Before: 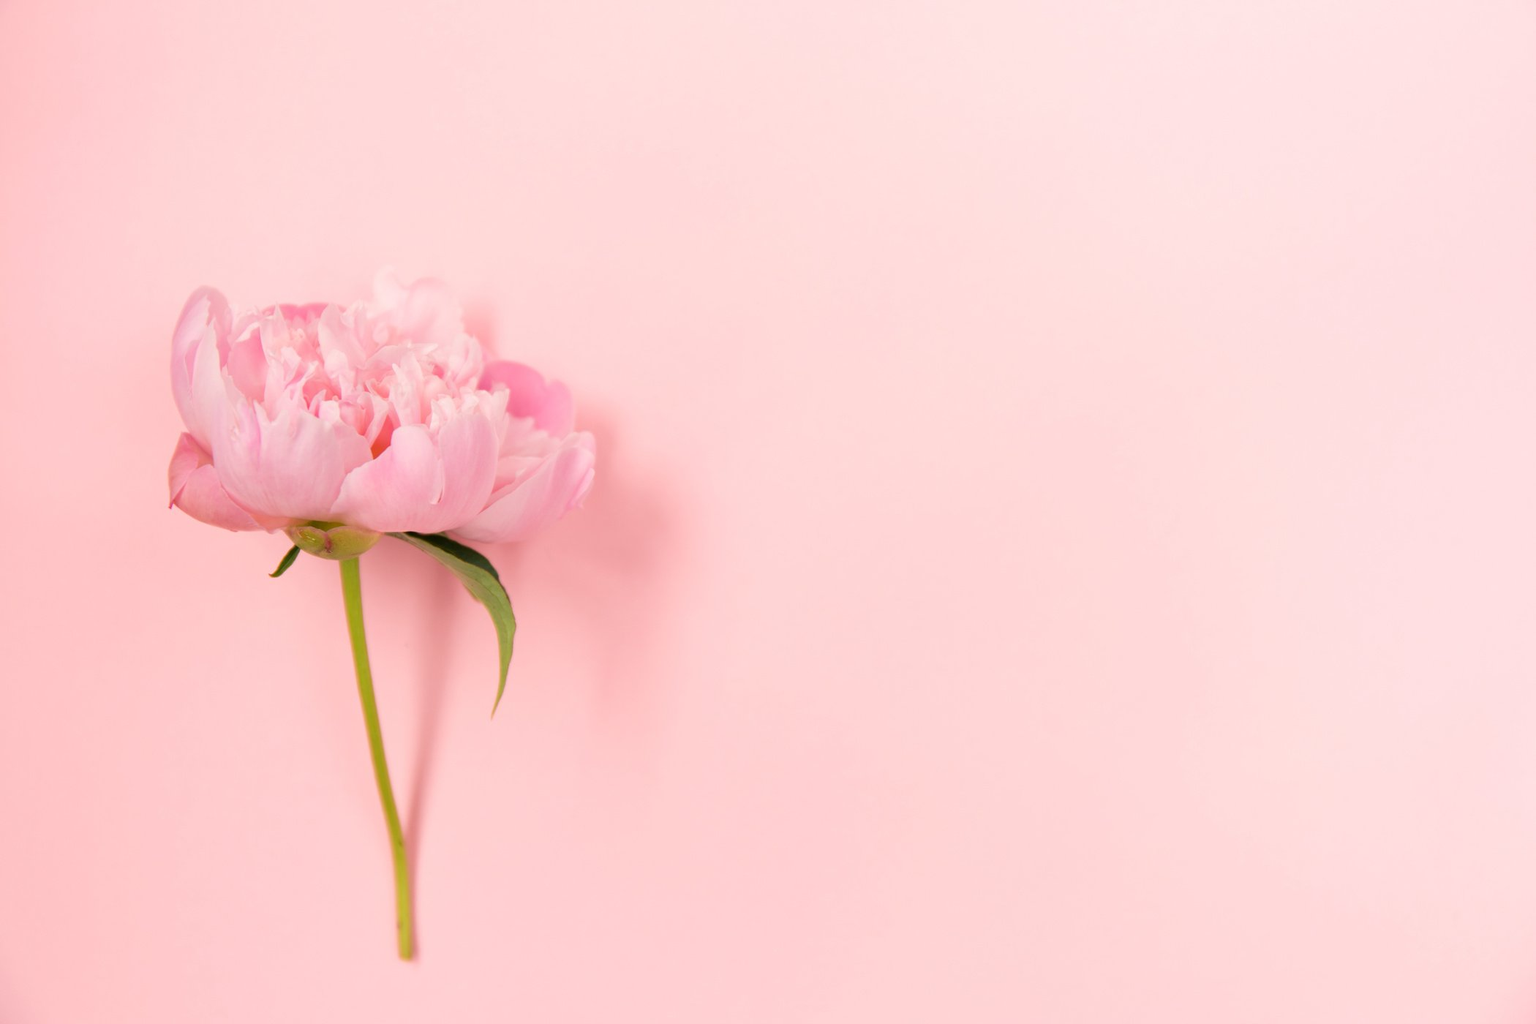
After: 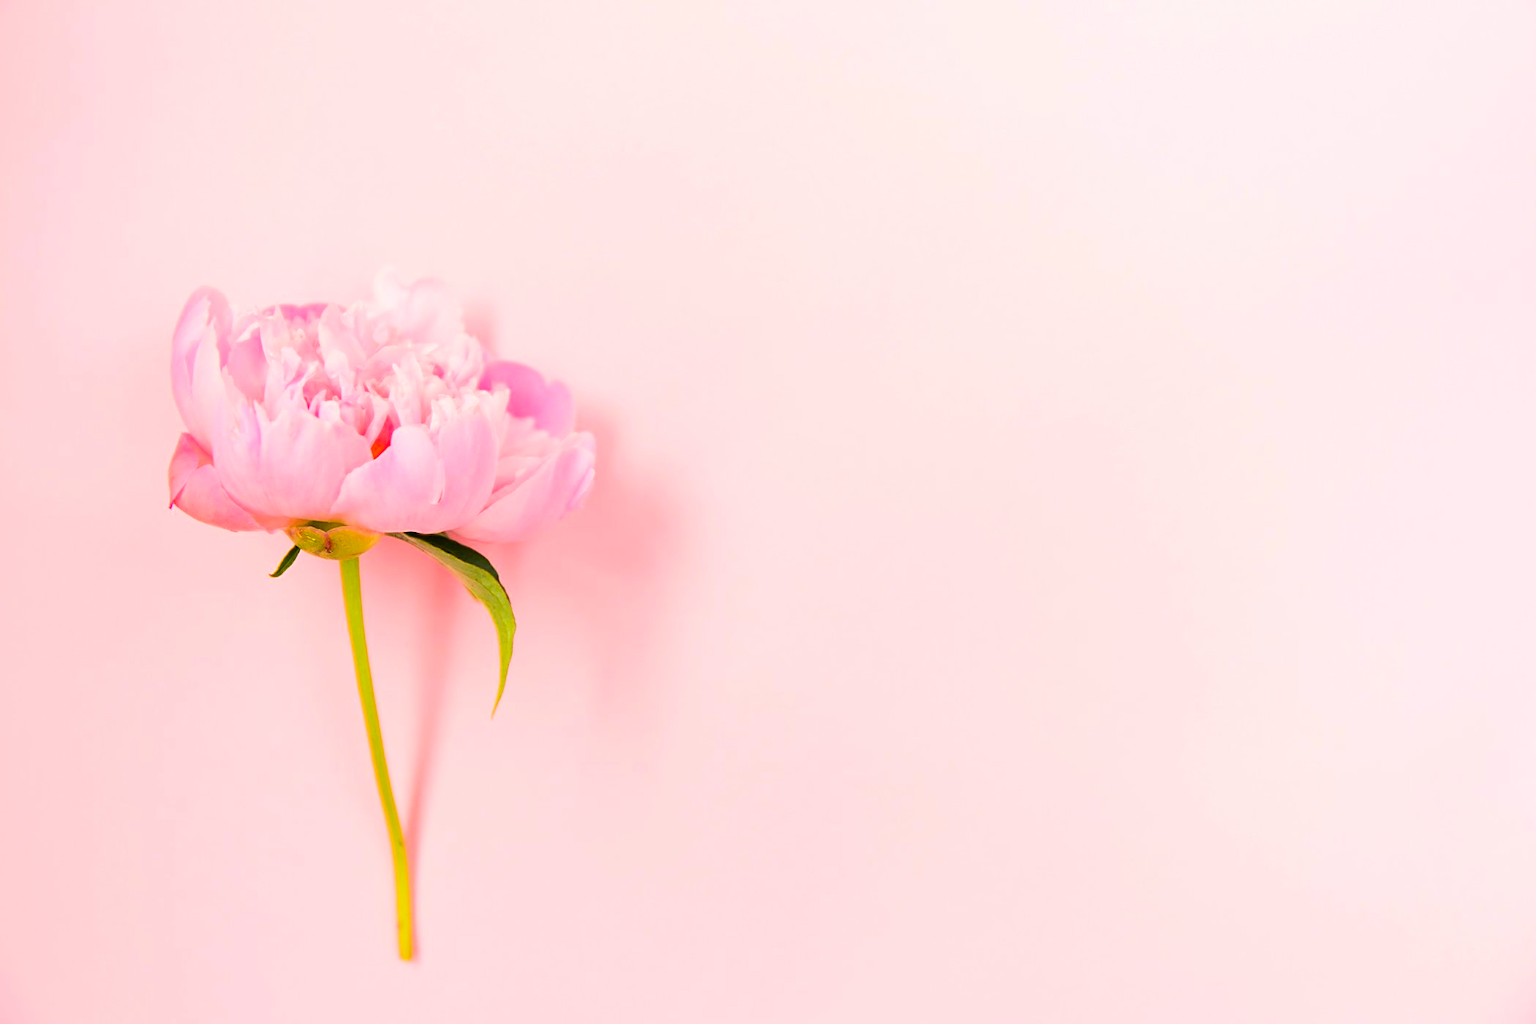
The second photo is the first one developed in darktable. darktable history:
sharpen: on, module defaults
tone equalizer: -8 EV 0.011 EV, -7 EV -0.012 EV, -6 EV 0.022 EV, -5 EV 0.038 EV, -4 EV 0.301 EV, -3 EV 0.649 EV, -2 EV 0.562 EV, -1 EV 0.205 EV, +0 EV 0.033 EV, edges refinement/feathering 500, mask exposure compensation -1.57 EV, preserve details no
color balance rgb: perceptual saturation grading › global saturation 30.373%, global vibrance 20%
